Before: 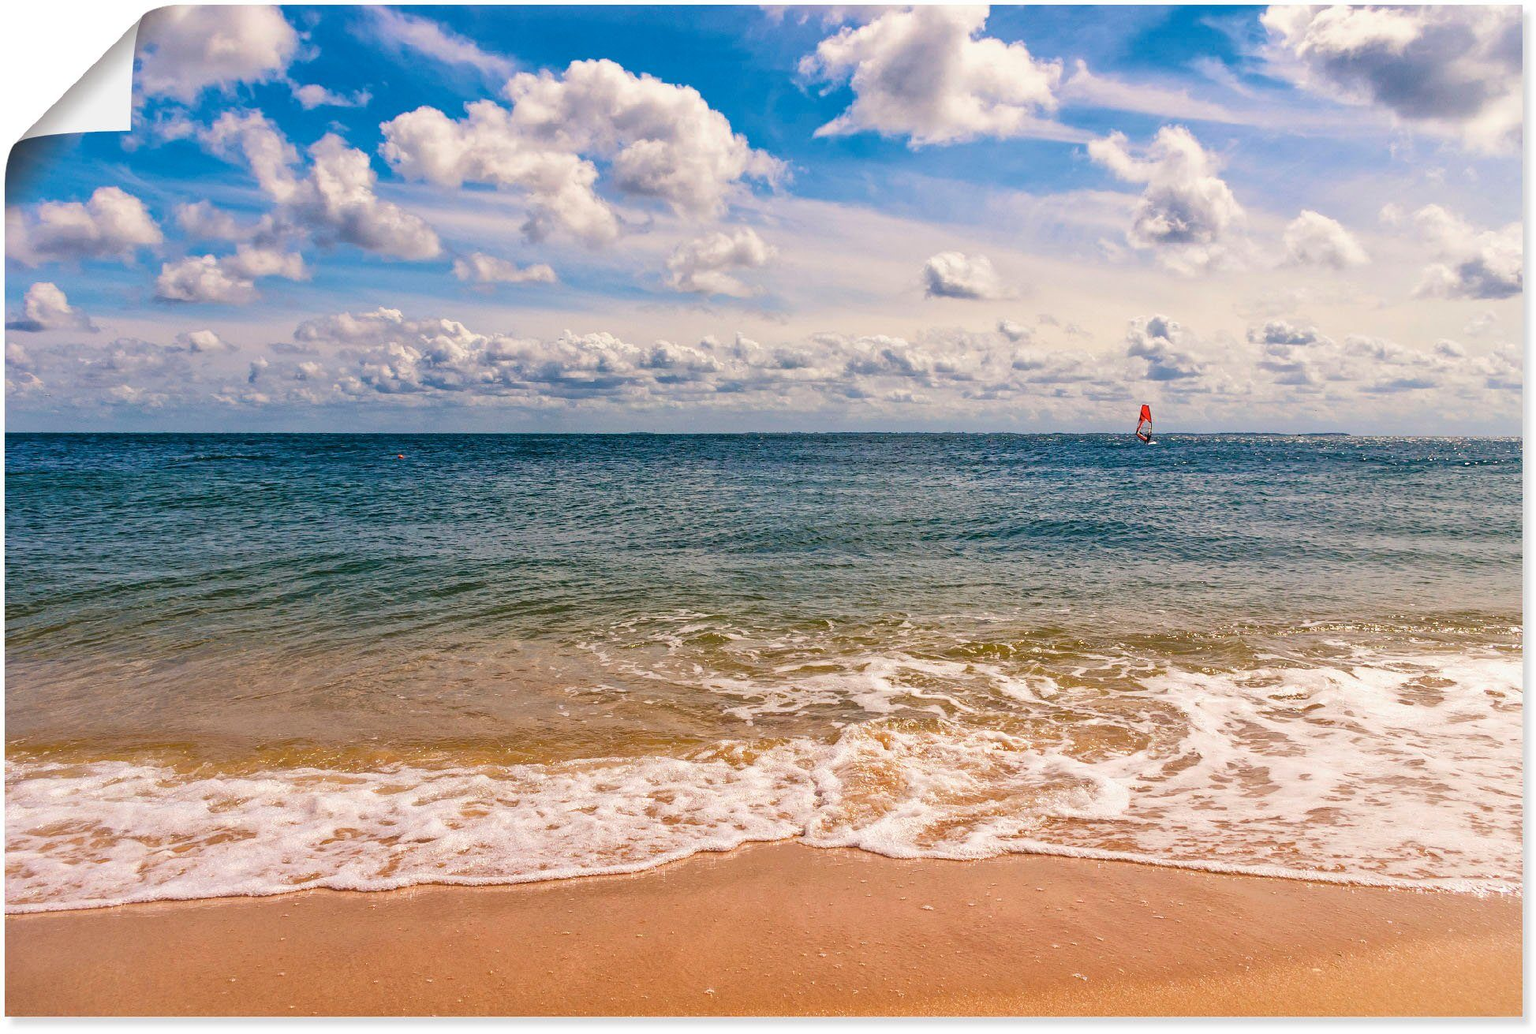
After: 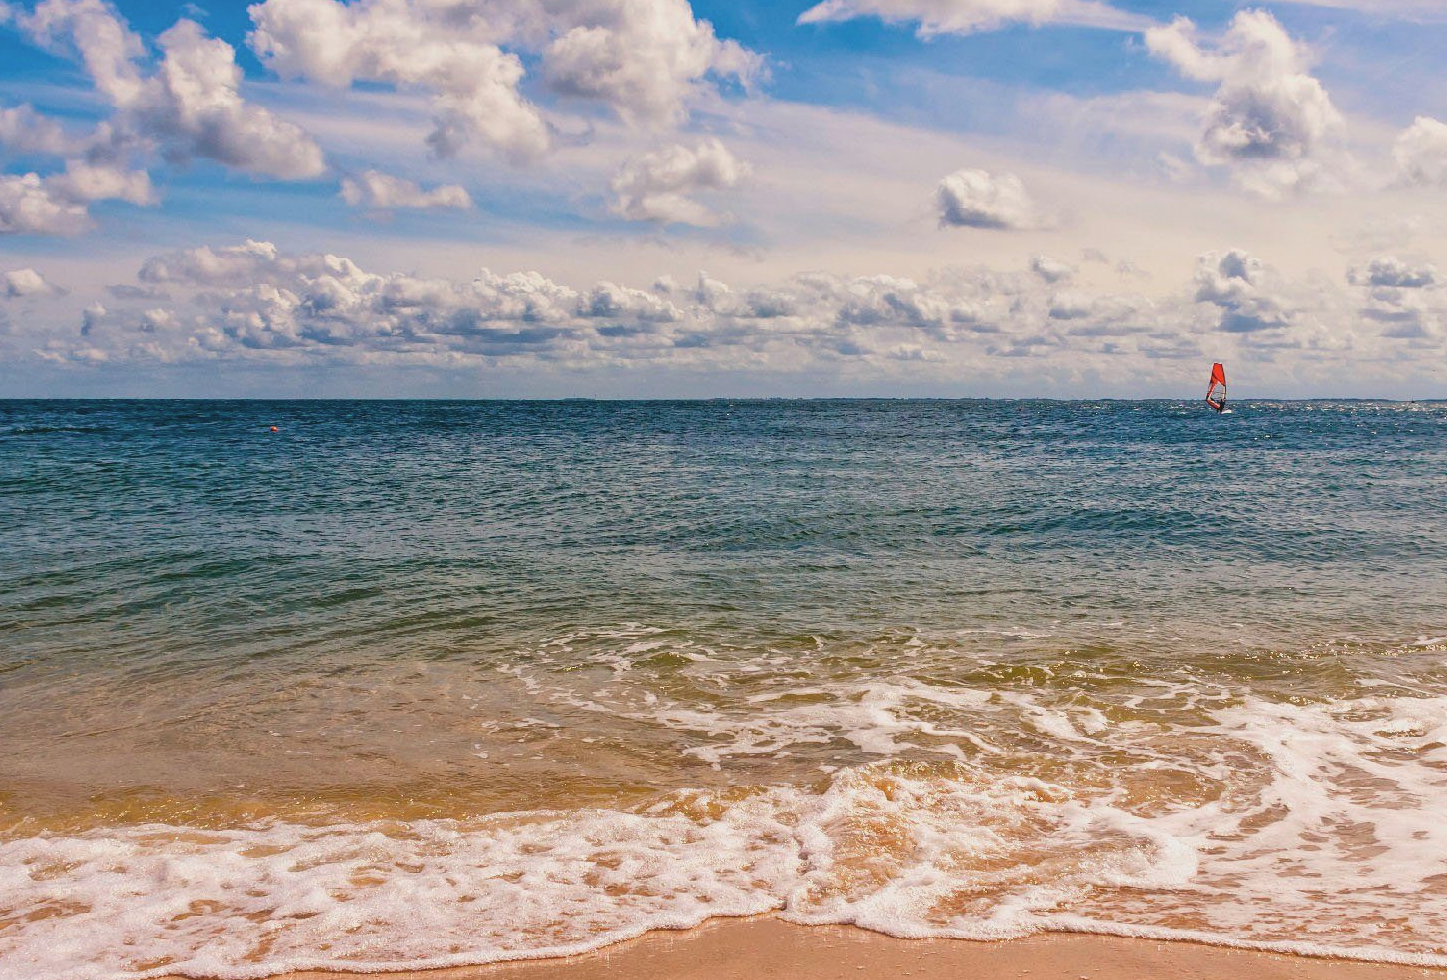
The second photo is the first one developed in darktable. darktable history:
crop and rotate: left 12.048%, top 11.467%, right 13.613%, bottom 13.714%
contrast brightness saturation: contrast -0.1, saturation -0.085
